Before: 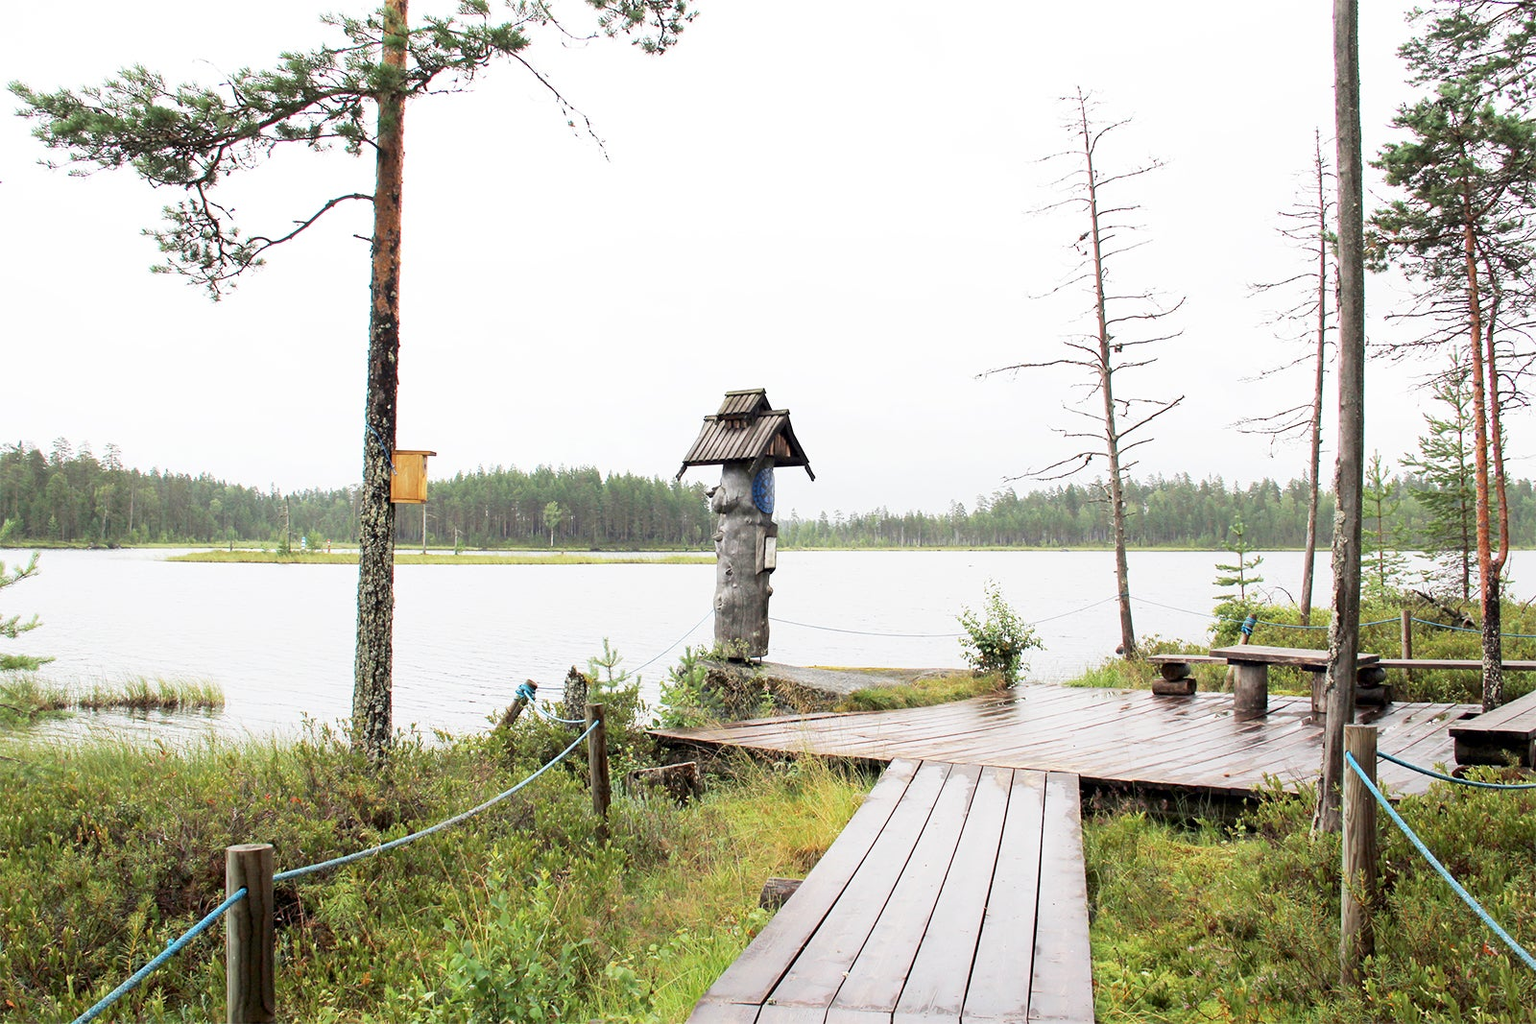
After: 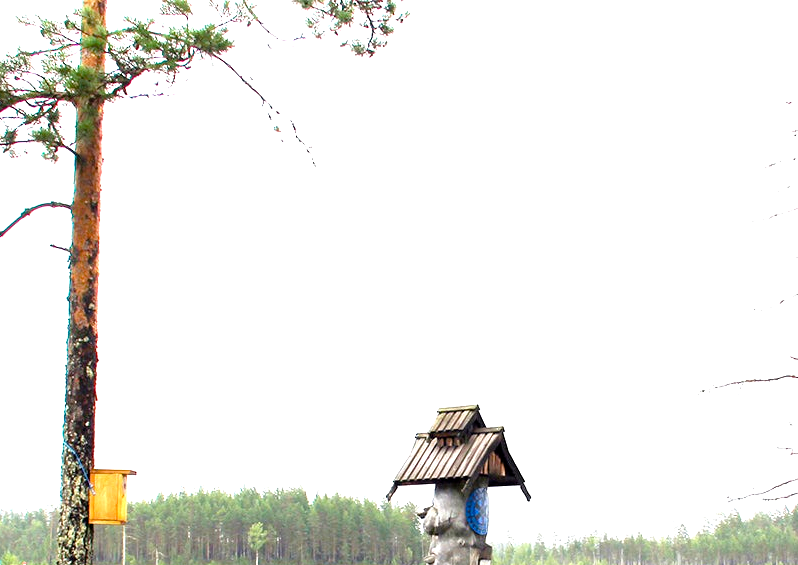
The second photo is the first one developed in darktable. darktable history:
crop: left 19.886%, right 30.216%, bottom 46.957%
levels: mode automatic
color balance rgb: linear chroma grading › global chroma 20.198%, perceptual saturation grading › global saturation 20%, perceptual saturation grading › highlights -25.561%, perceptual saturation grading › shadows 25.494%, global vibrance 20%
tone equalizer: -8 EV -0.747 EV, -7 EV -0.677 EV, -6 EV -0.638 EV, -5 EV -0.364 EV, -3 EV 0.372 EV, -2 EV 0.6 EV, -1 EV 0.691 EV, +0 EV 0.759 EV
local contrast: mode bilateral grid, contrast 20, coarseness 50, detail 120%, midtone range 0.2
